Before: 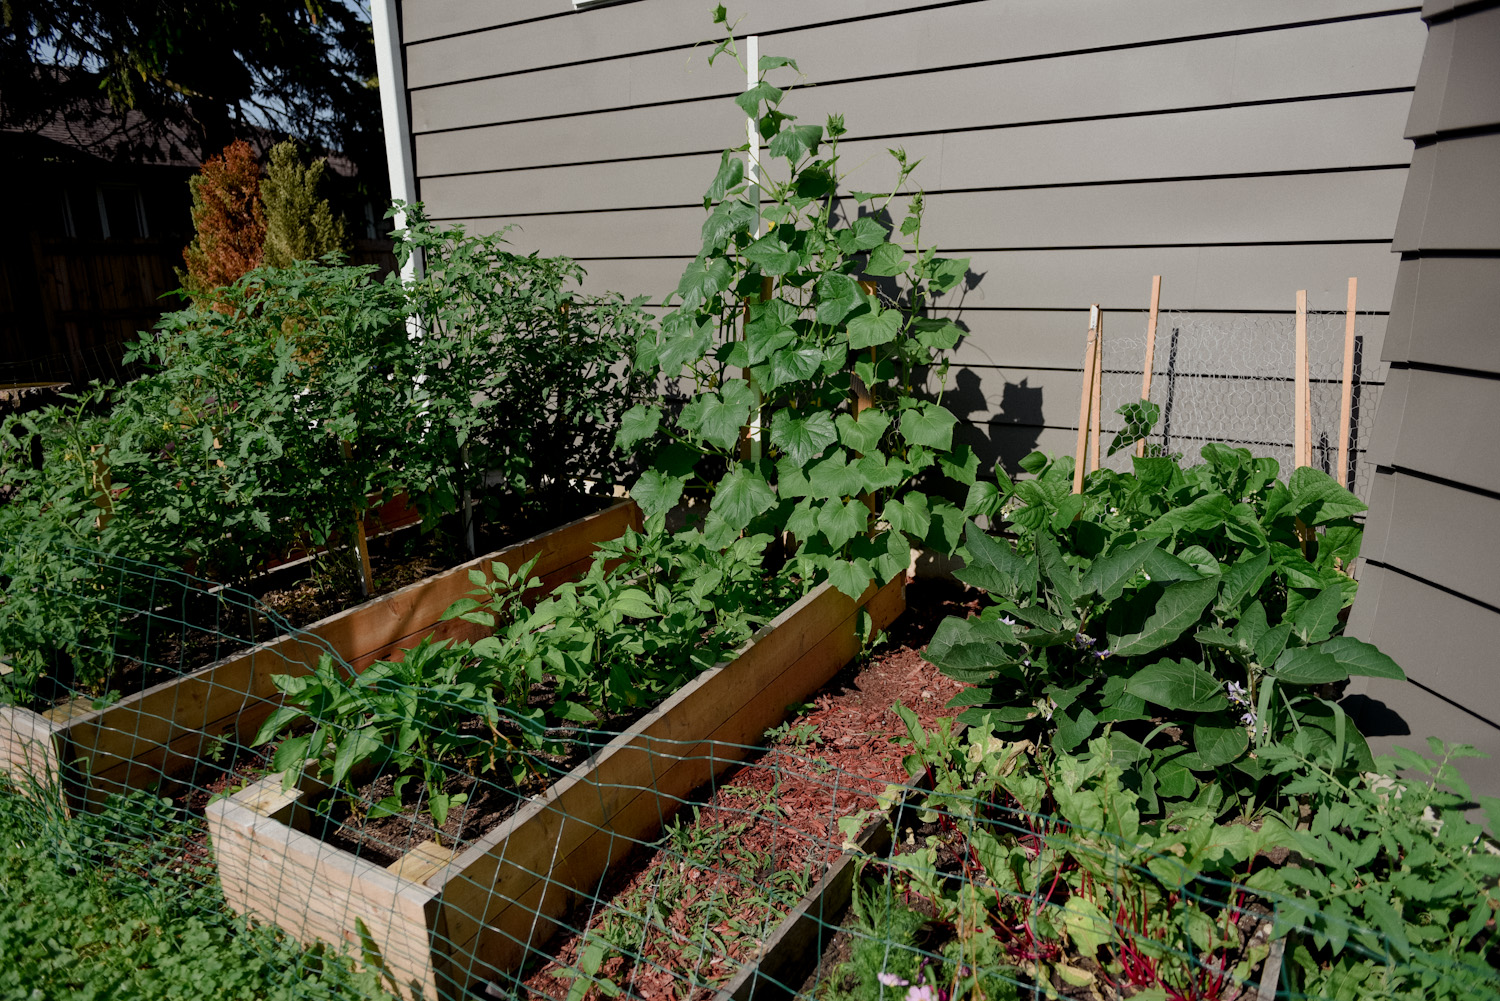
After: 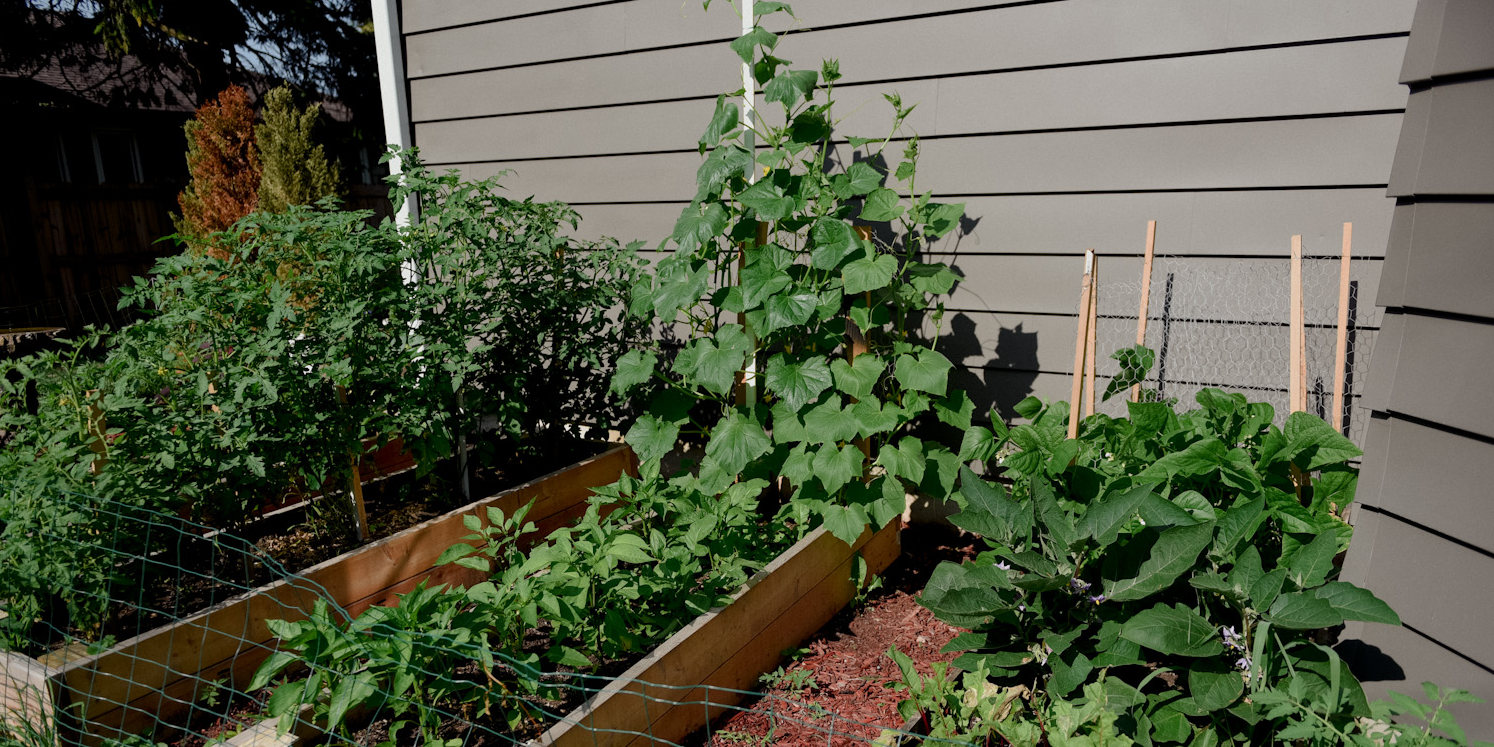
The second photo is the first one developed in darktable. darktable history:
crop: left 0.362%, top 5.509%, bottom 19.829%
